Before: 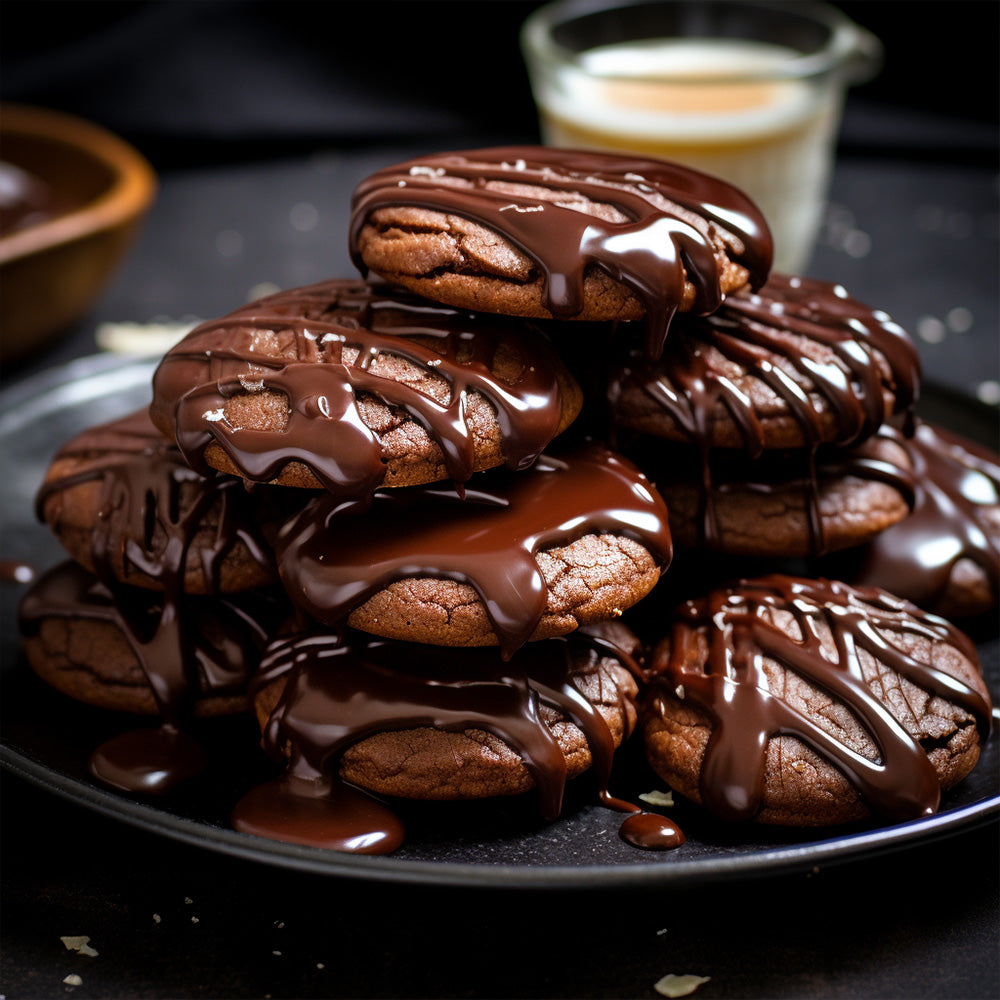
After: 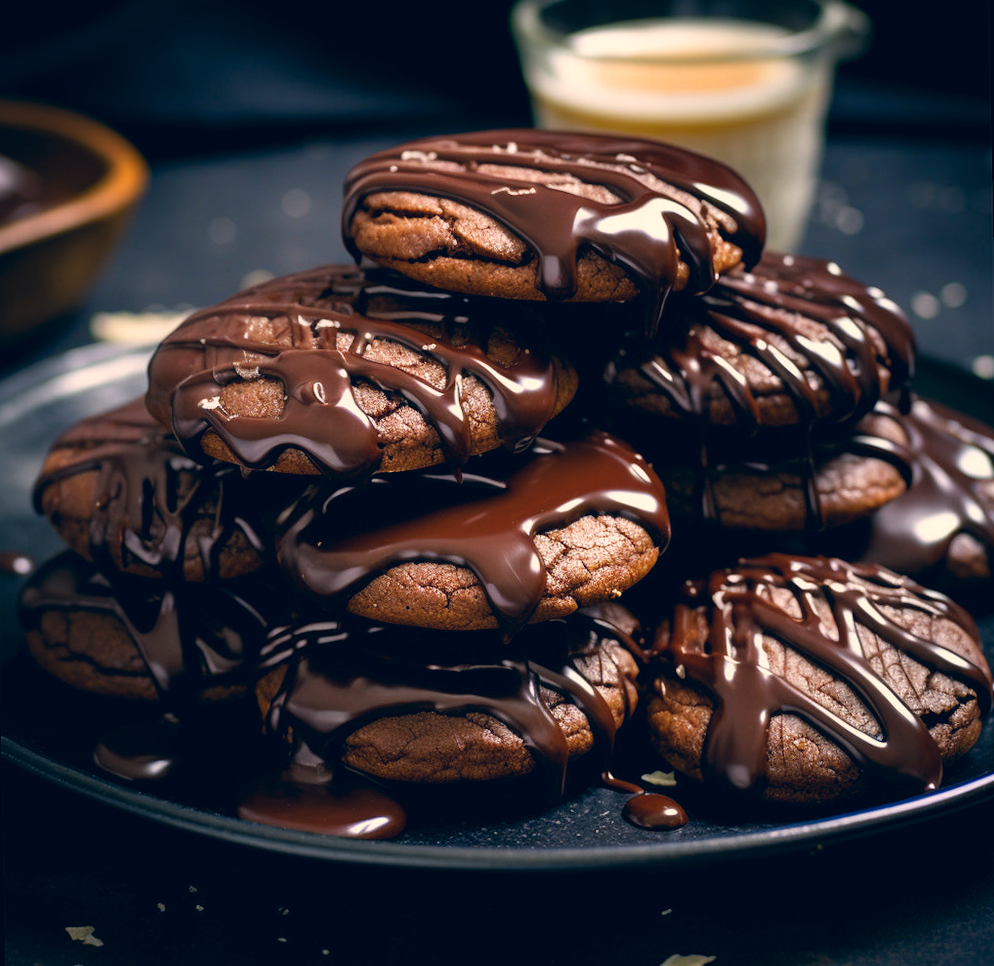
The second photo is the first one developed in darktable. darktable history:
rotate and perspective: rotation -1°, crop left 0.011, crop right 0.989, crop top 0.025, crop bottom 0.975
color correction: highlights a* 10.32, highlights b* 14.66, shadows a* -9.59, shadows b* -15.02
